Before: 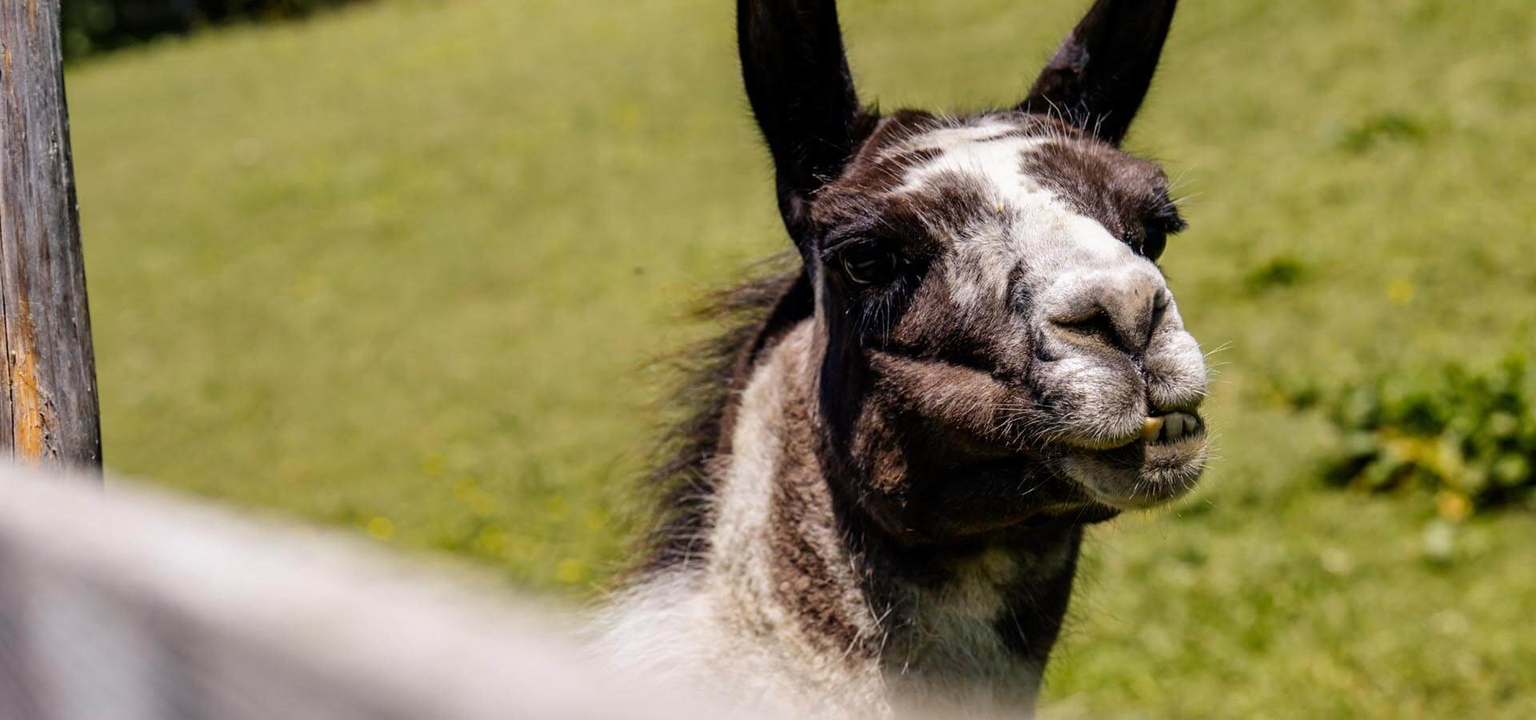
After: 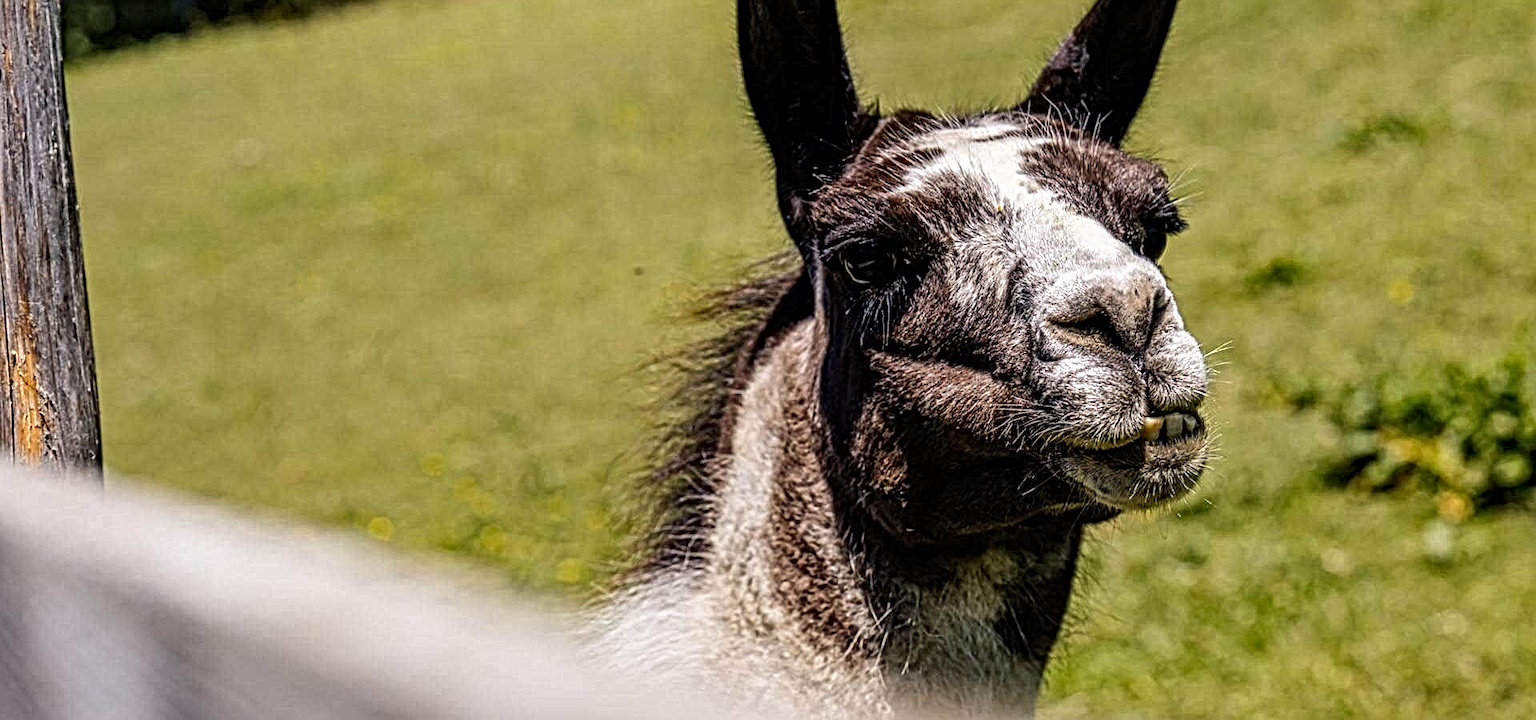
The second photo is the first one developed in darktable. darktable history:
local contrast: mode bilateral grid, contrast 19, coarseness 3, detail 300%, midtone range 0.2
